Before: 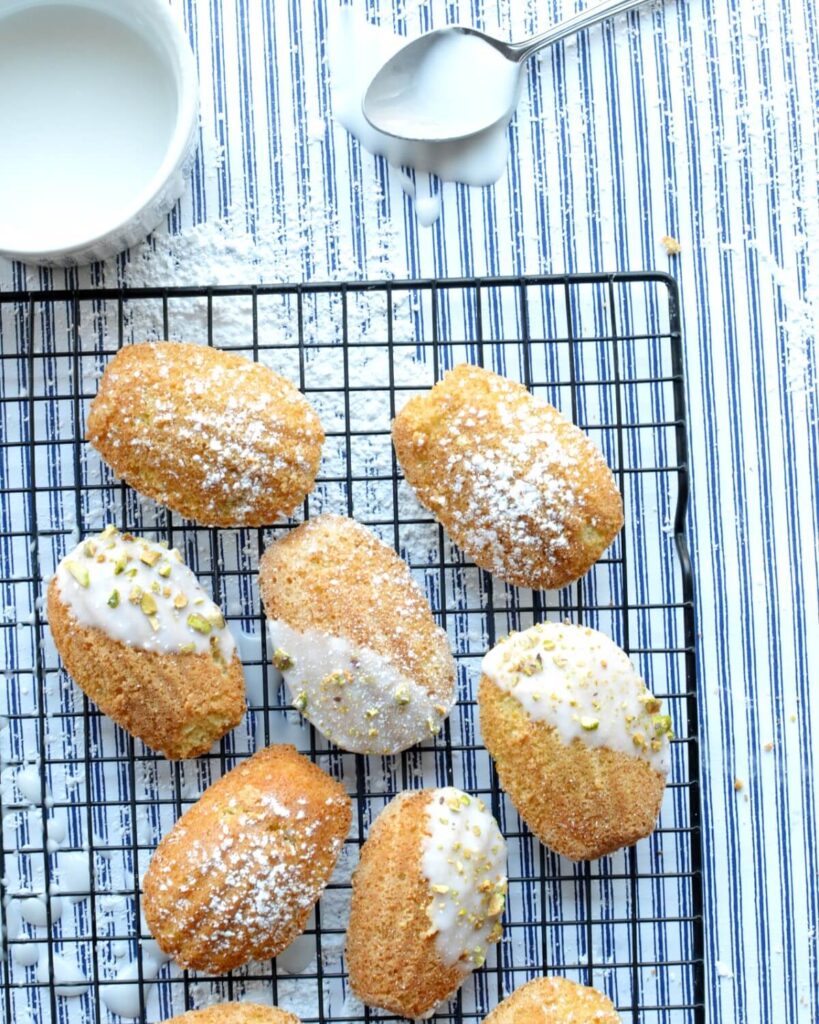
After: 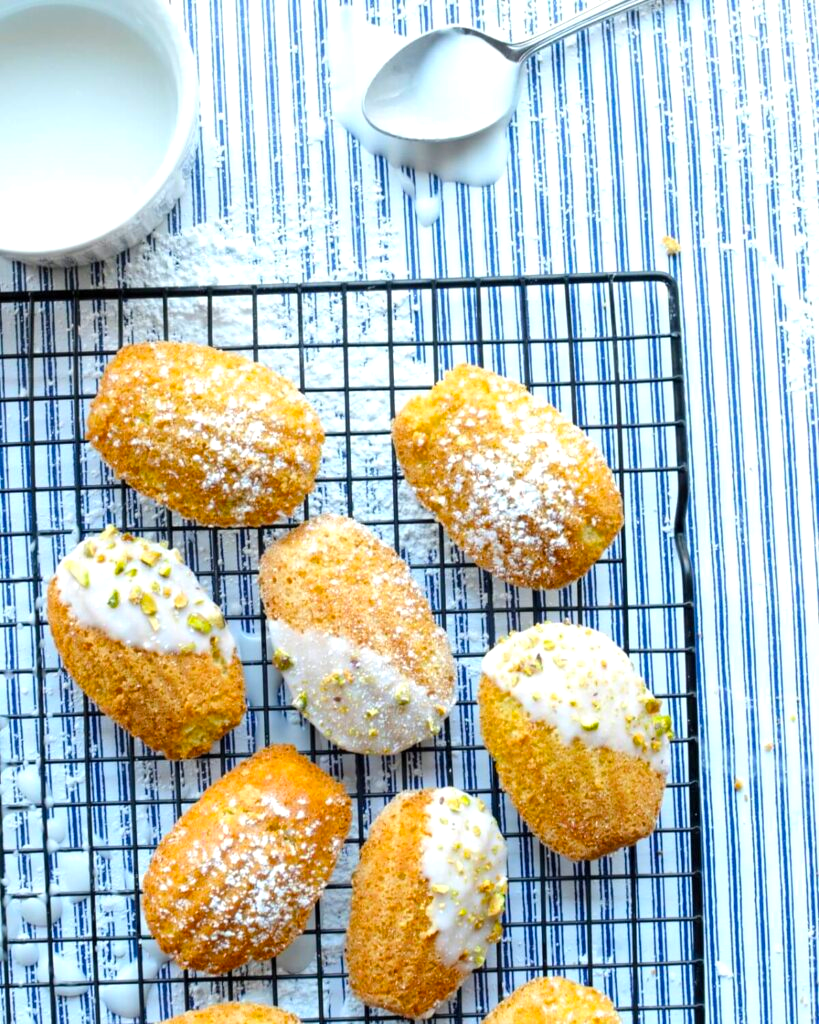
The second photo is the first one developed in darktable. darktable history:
exposure: exposure 0.2 EV, compensate highlight preservation false
color balance rgb: perceptual saturation grading › global saturation 30%, global vibrance 20%
